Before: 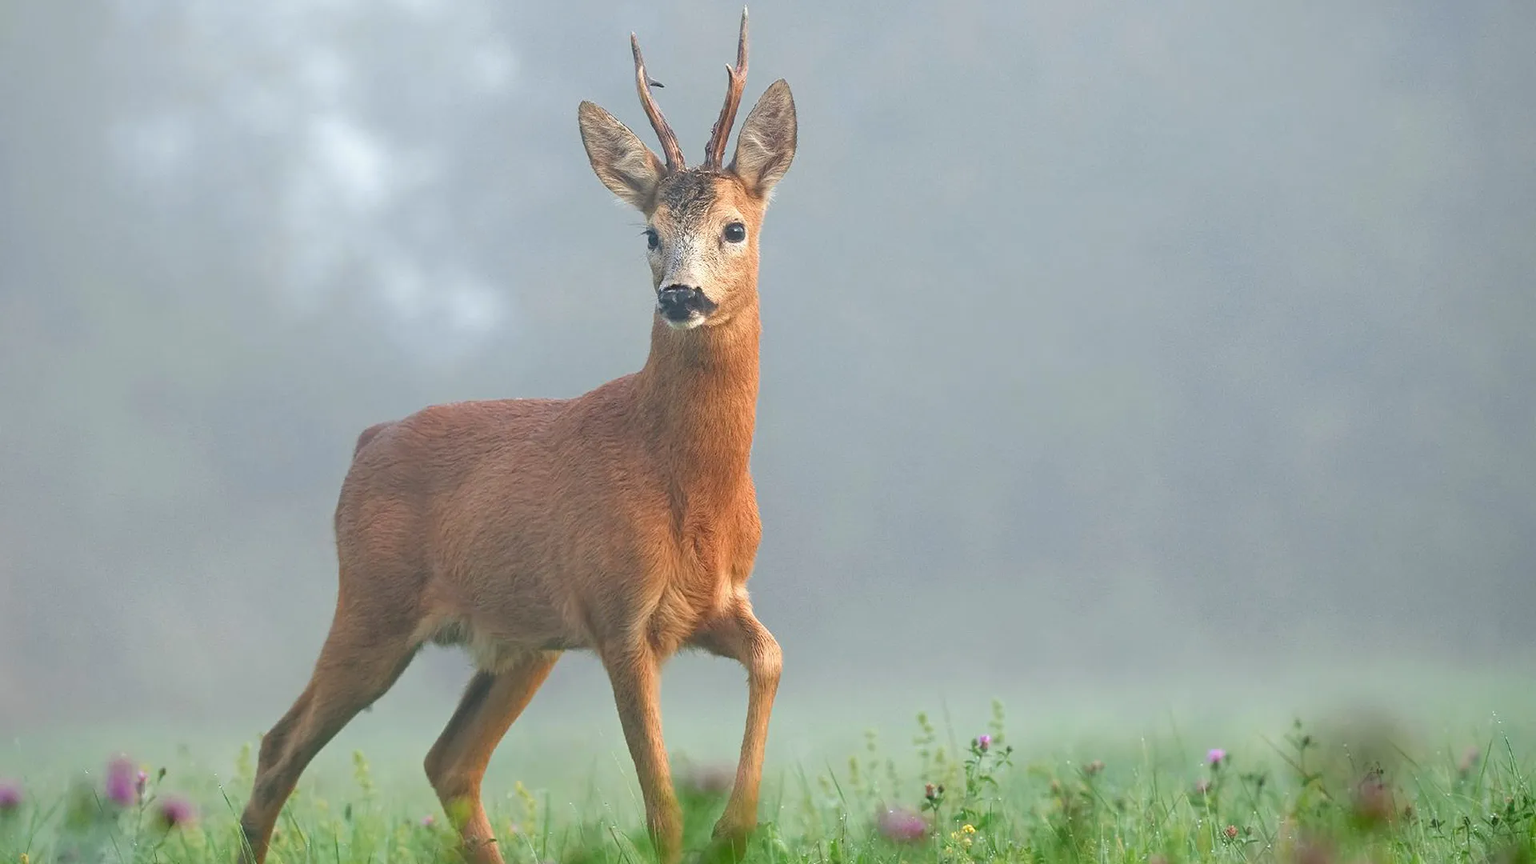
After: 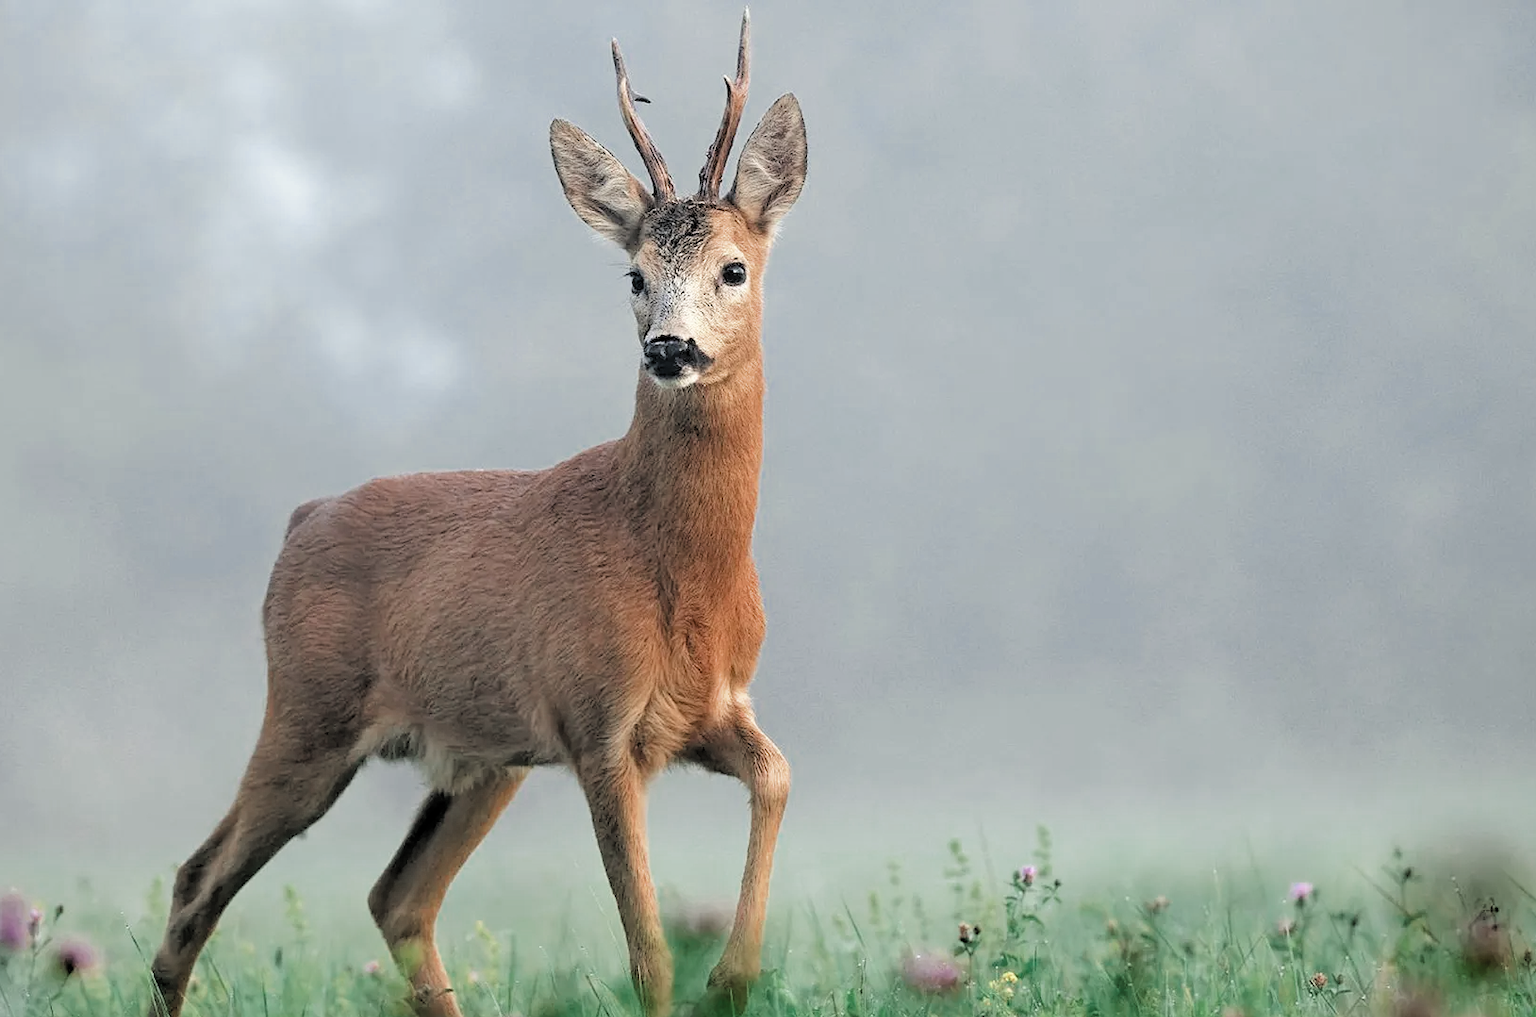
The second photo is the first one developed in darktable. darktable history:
filmic rgb: middle gray luminance 13.49%, black relative exposure -1.95 EV, white relative exposure 3.08 EV, target black luminance 0%, hardness 1.81, latitude 59.46%, contrast 1.721, highlights saturation mix 4.68%, shadows ↔ highlights balance -37.37%
crop: left 7.331%, right 7.813%
color zones: curves: ch0 [(0, 0.5) (0.125, 0.4) (0.25, 0.5) (0.375, 0.4) (0.5, 0.4) (0.625, 0.35) (0.75, 0.35) (0.875, 0.5)]; ch1 [(0, 0.35) (0.125, 0.45) (0.25, 0.35) (0.375, 0.35) (0.5, 0.35) (0.625, 0.35) (0.75, 0.45) (0.875, 0.35)]; ch2 [(0, 0.6) (0.125, 0.5) (0.25, 0.5) (0.375, 0.6) (0.5, 0.6) (0.625, 0.5) (0.75, 0.5) (0.875, 0.5)]
